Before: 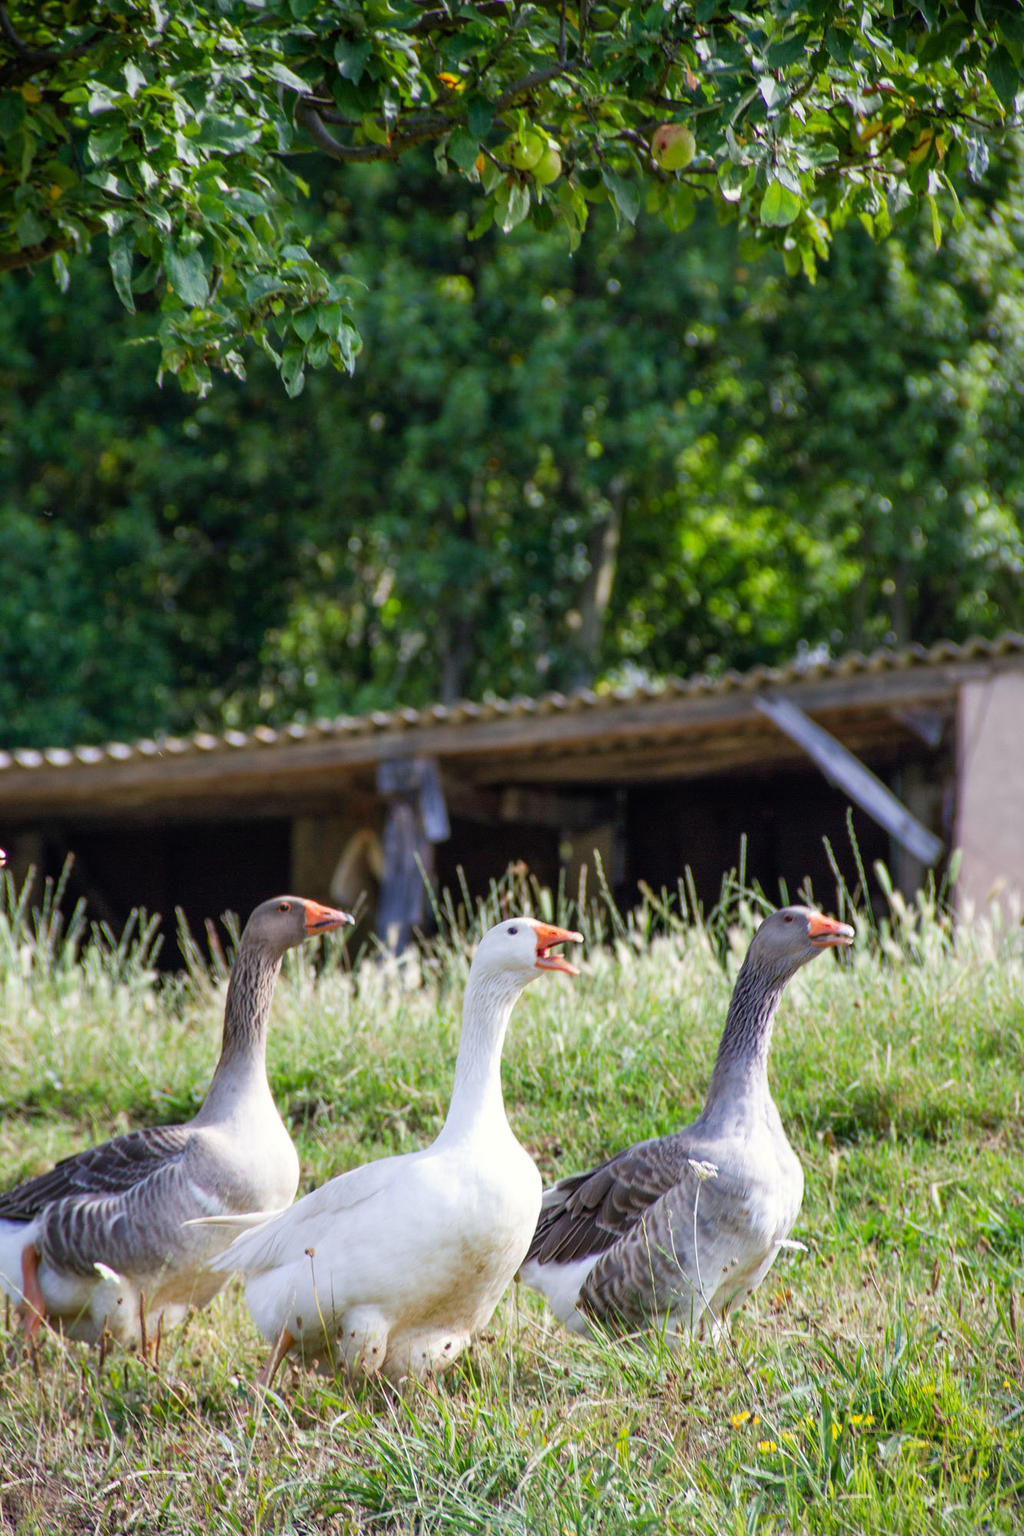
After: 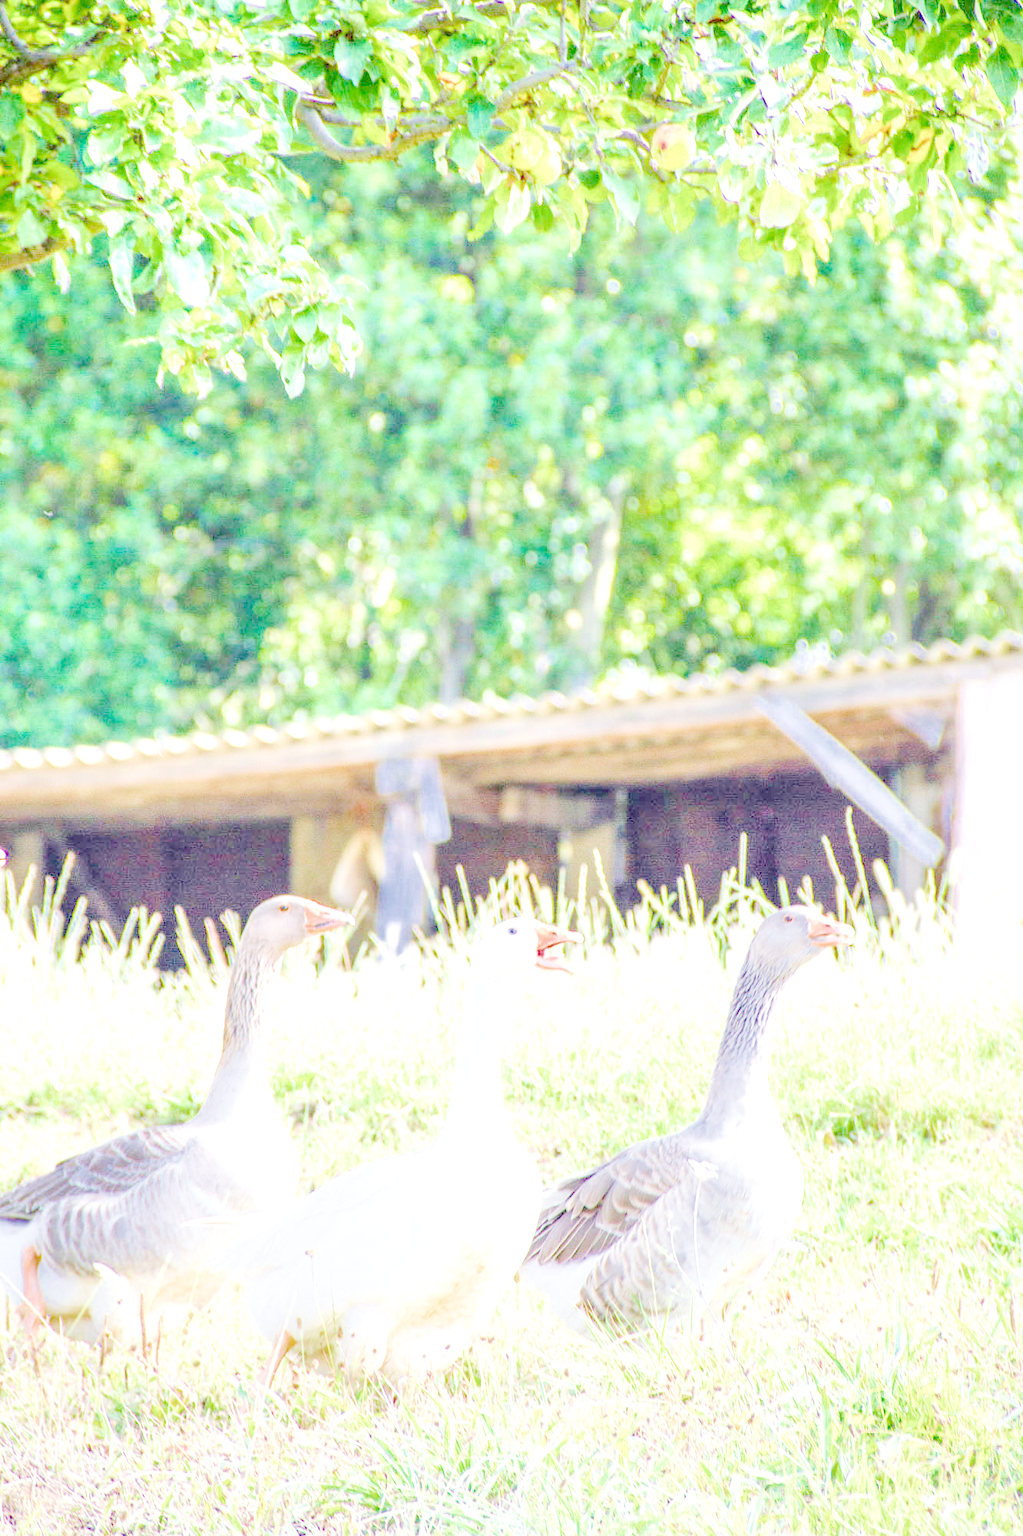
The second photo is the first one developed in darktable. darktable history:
exposure: exposure 0.6 EV, compensate highlight preservation false
color balance: output saturation 120%
local contrast: highlights 20%, shadows 70%, detail 170%
filmic rgb: middle gray luminance 2.5%, black relative exposure -10 EV, white relative exposure 7 EV, threshold 6 EV, dynamic range scaling 10%, target black luminance 0%, hardness 3.19, latitude 44.39%, contrast 0.682, highlights saturation mix 5%, shadows ↔ highlights balance 13.63%, add noise in highlights 0, color science v3 (2019), use custom middle-gray values true, iterations of high-quality reconstruction 0, contrast in highlights soft, enable highlight reconstruction true
